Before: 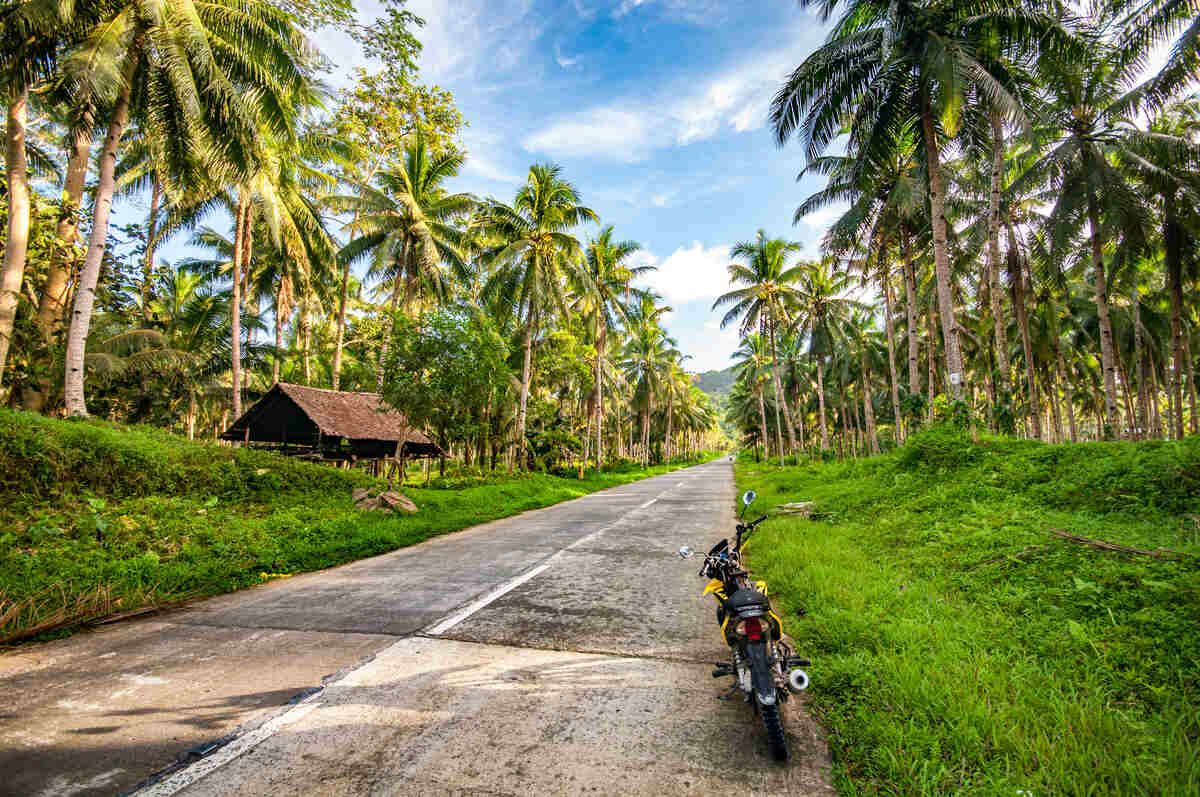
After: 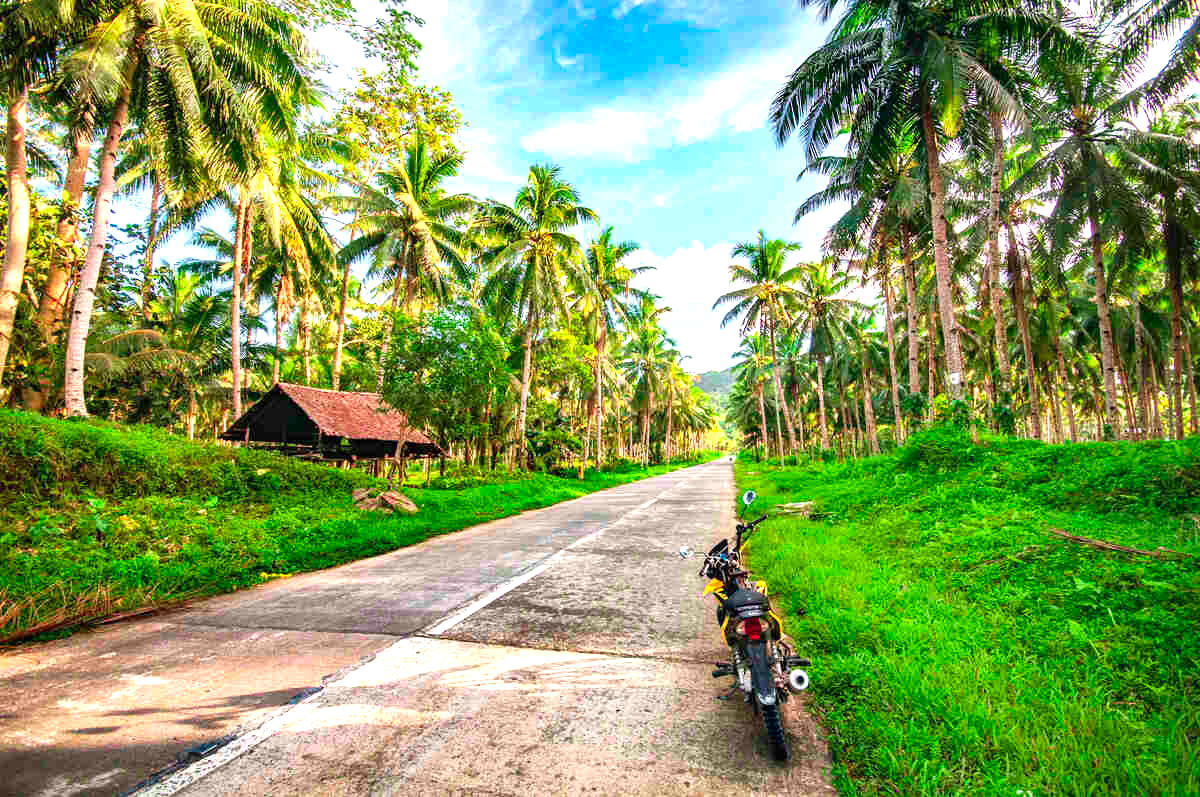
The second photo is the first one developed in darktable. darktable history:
color contrast: green-magenta contrast 1.73, blue-yellow contrast 1.15
exposure: black level correction 0, exposure 0.7 EV, compensate exposure bias true, compensate highlight preservation false
